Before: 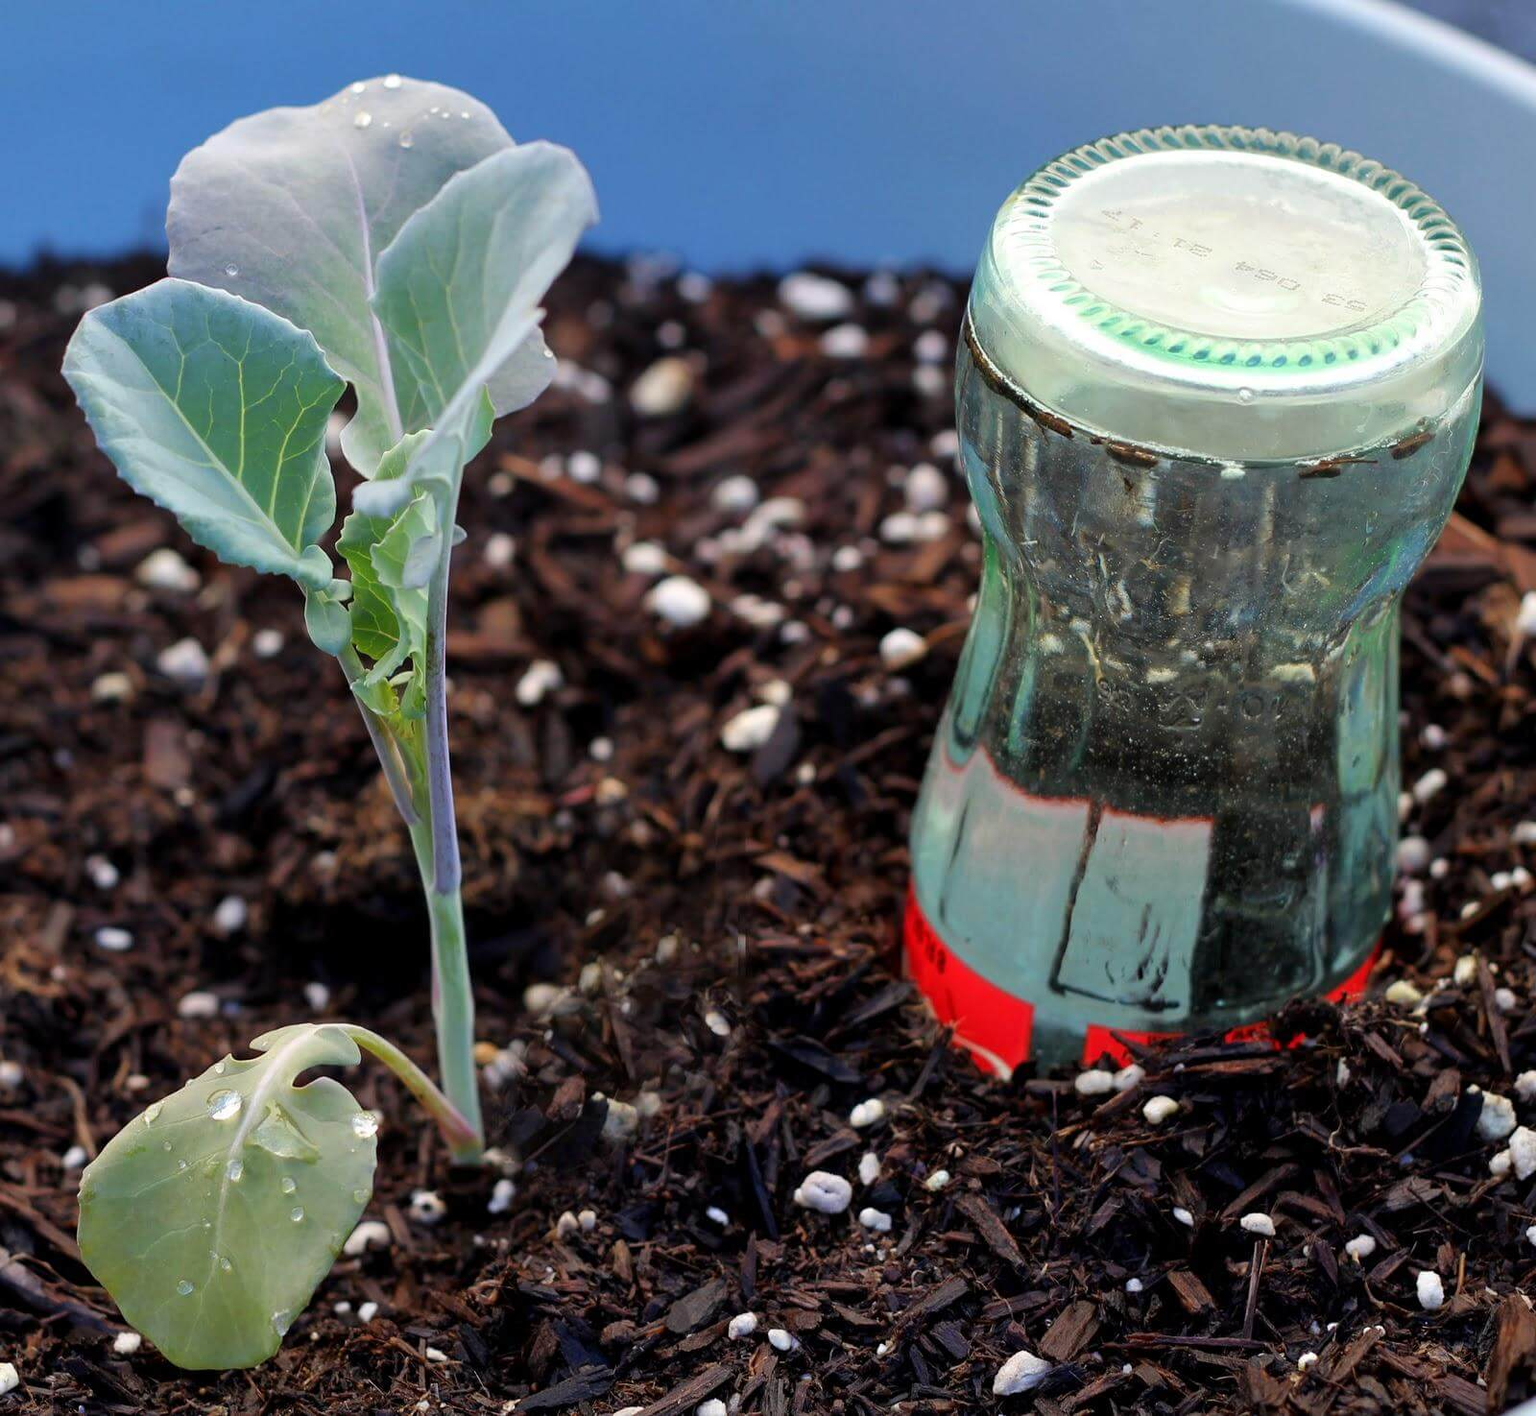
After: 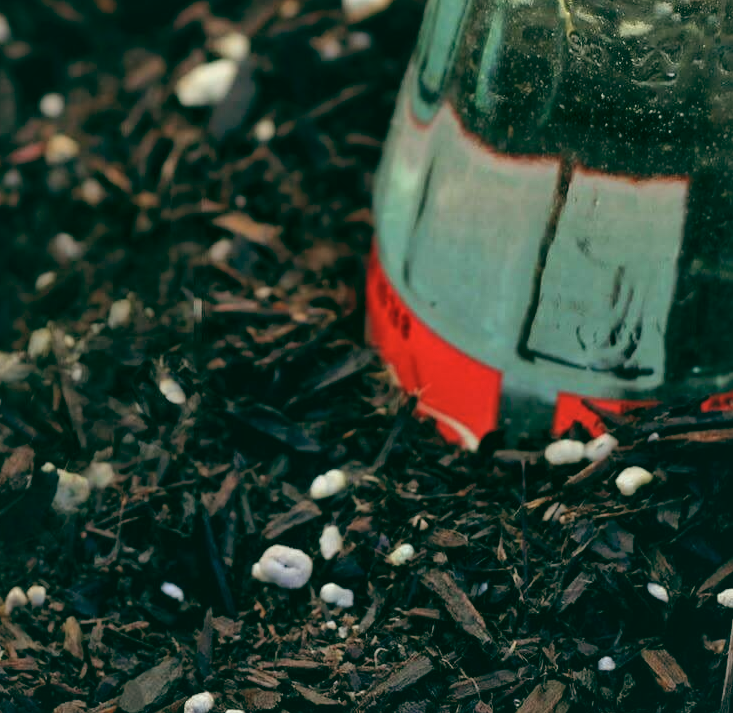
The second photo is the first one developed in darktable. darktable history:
crop: left 35.976%, top 45.819%, right 18.162%, bottom 5.807%
local contrast: mode bilateral grid, contrast 20, coarseness 50, detail 159%, midtone range 0.2
color correction: highlights a* -2.73, highlights b* -2.09, shadows a* 2.41, shadows b* 2.73
color balance: lift [1.005, 0.99, 1.007, 1.01], gamma [1, 1.034, 1.032, 0.966], gain [0.873, 1.055, 1.067, 0.933]
